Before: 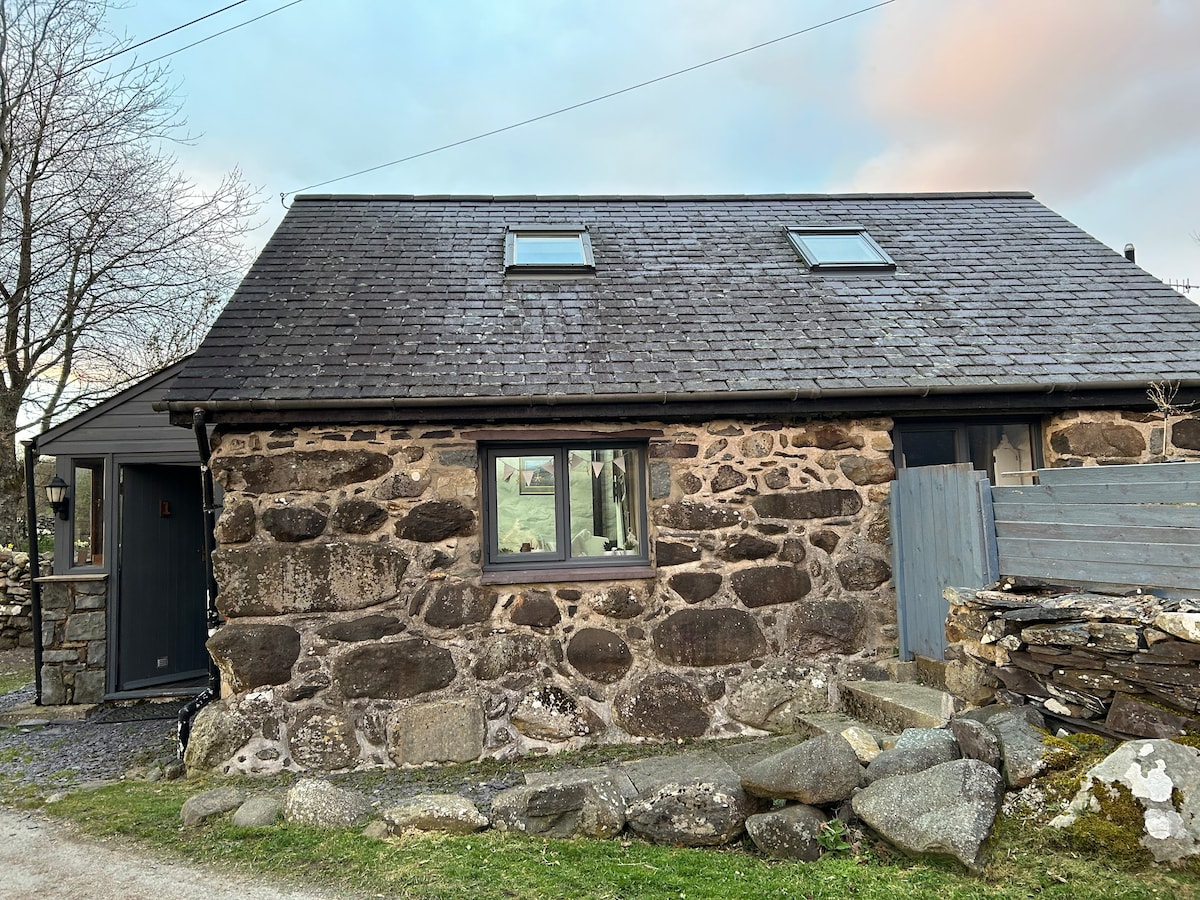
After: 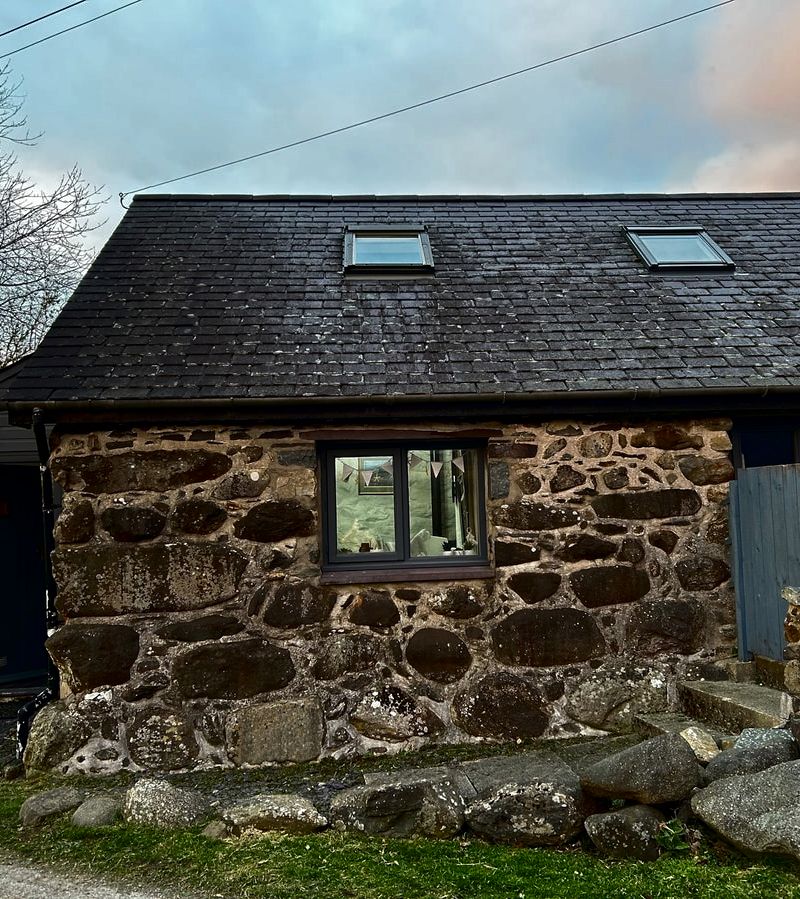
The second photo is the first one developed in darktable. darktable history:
crop and rotate: left 13.419%, right 19.91%
tone equalizer: edges refinement/feathering 500, mask exposure compensation -1.57 EV, preserve details no
contrast brightness saturation: brightness -0.518
